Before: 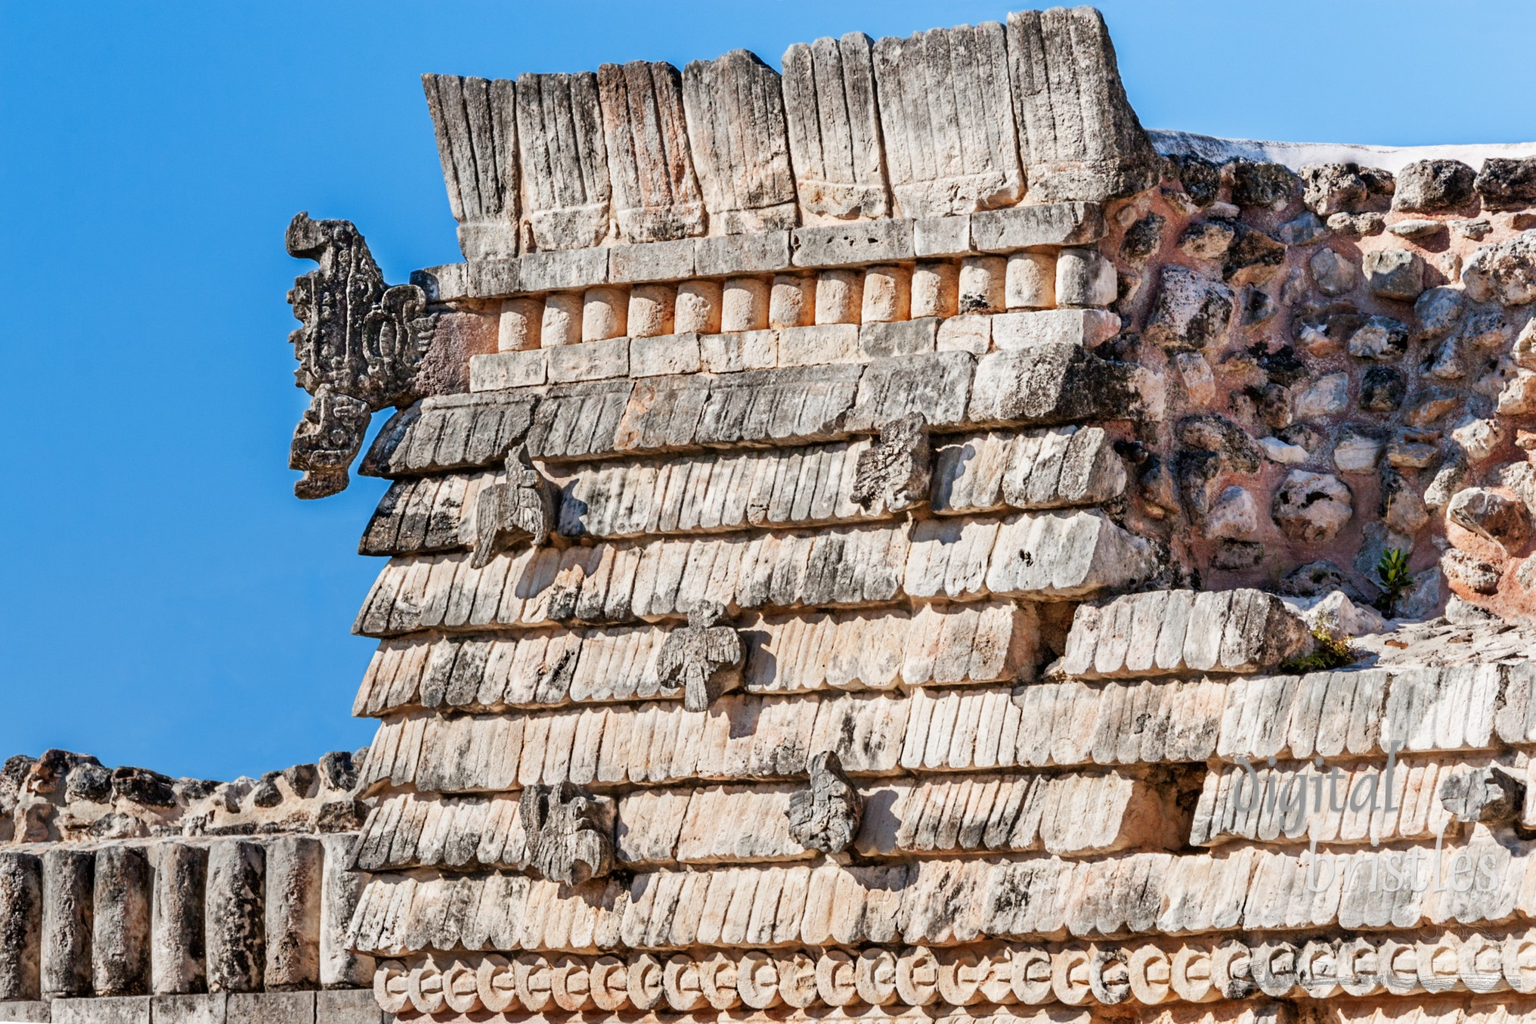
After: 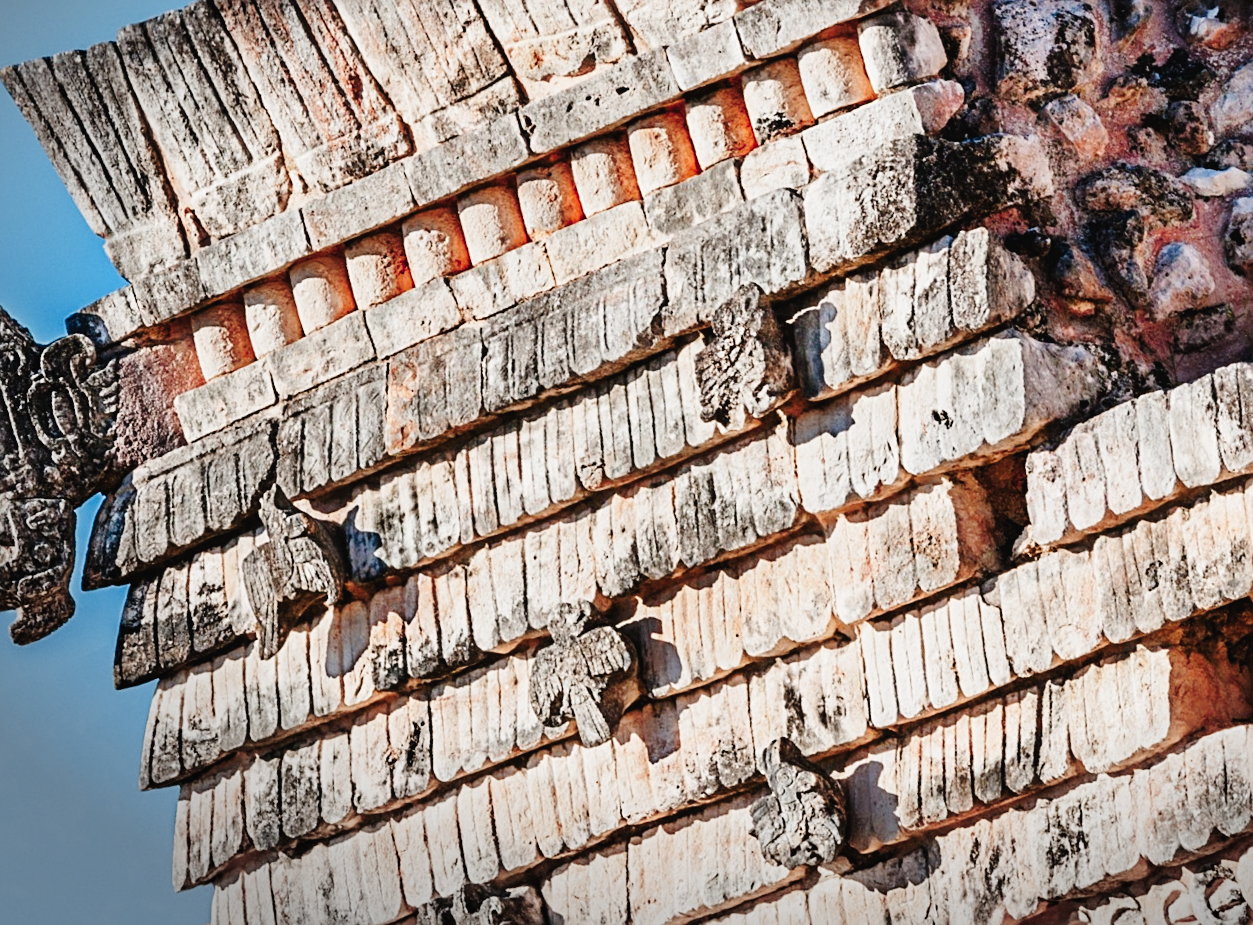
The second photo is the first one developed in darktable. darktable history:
base curve: preserve colors none
crop and rotate: angle 18.47°, left 6.952%, right 3.845%, bottom 1.149%
vignetting: fall-off start 100.29%, center (0.216, -0.229), width/height ratio 1.311
tone curve: curves: ch0 [(0, 0.023) (0.132, 0.075) (0.256, 0.2) (0.454, 0.495) (0.708, 0.78) (0.844, 0.896) (1, 0.98)]; ch1 [(0, 0) (0.37, 0.308) (0.478, 0.46) (0.499, 0.5) (0.513, 0.508) (0.526, 0.533) (0.59, 0.612) (0.764, 0.804) (1, 1)]; ch2 [(0, 0) (0.312, 0.313) (0.461, 0.454) (0.48, 0.477) (0.503, 0.5) (0.526, 0.54) (0.564, 0.595) (0.631, 0.676) (0.713, 0.767) (0.985, 0.966)], preserve colors none
color zones: curves: ch1 [(0.309, 0.524) (0.41, 0.329) (0.508, 0.509)]; ch2 [(0.25, 0.457) (0.75, 0.5)]
sharpen: radius 2.145, amount 0.386, threshold 0.107
